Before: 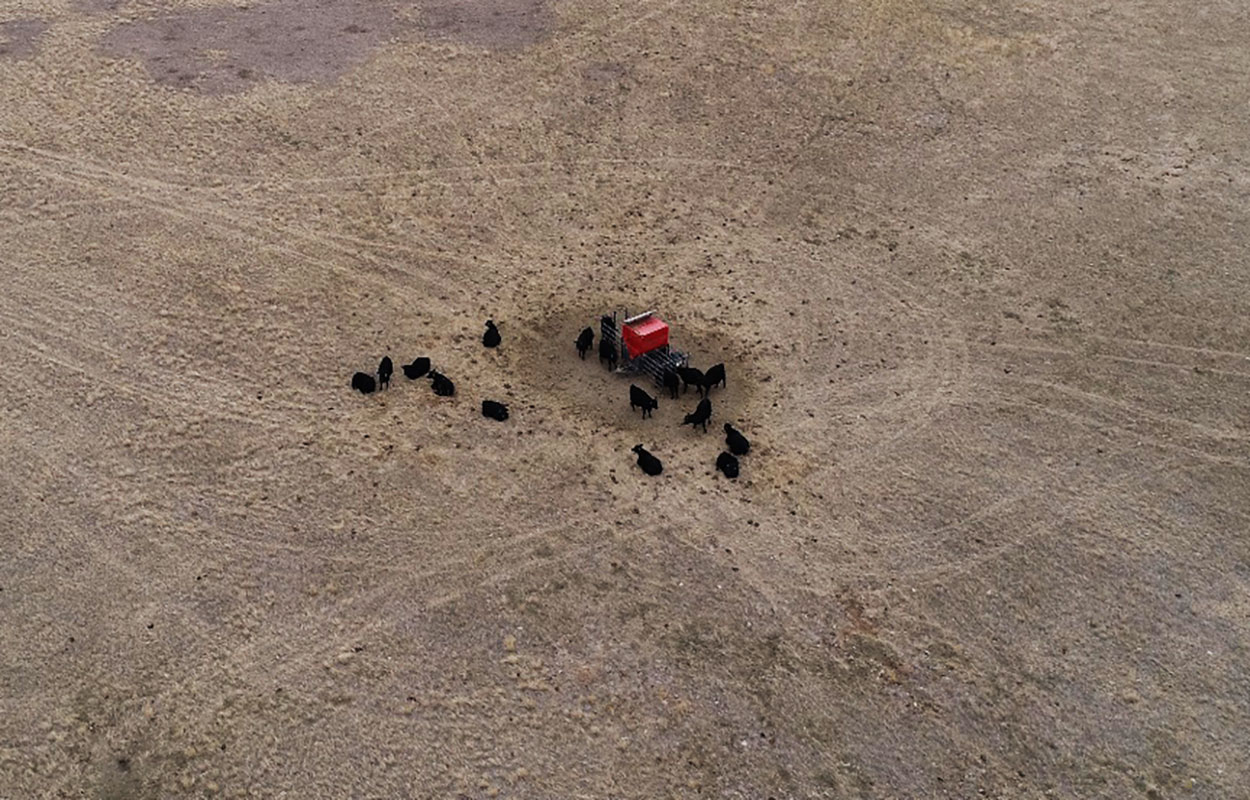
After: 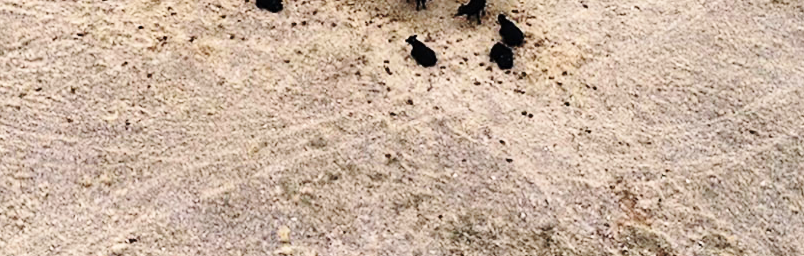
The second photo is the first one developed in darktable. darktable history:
crop: left 18.091%, top 51.13%, right 17.525%, bottom 16.85%
base curve: curves: ch0 [(0, 0) (0.036, 0.037) (0.121, 0.228) (0.46, 0.76) (0.859, 0.983) (1, 1)], preserve colors none
contrast brightness saturation: contrast 0.24, brightness 0.09
